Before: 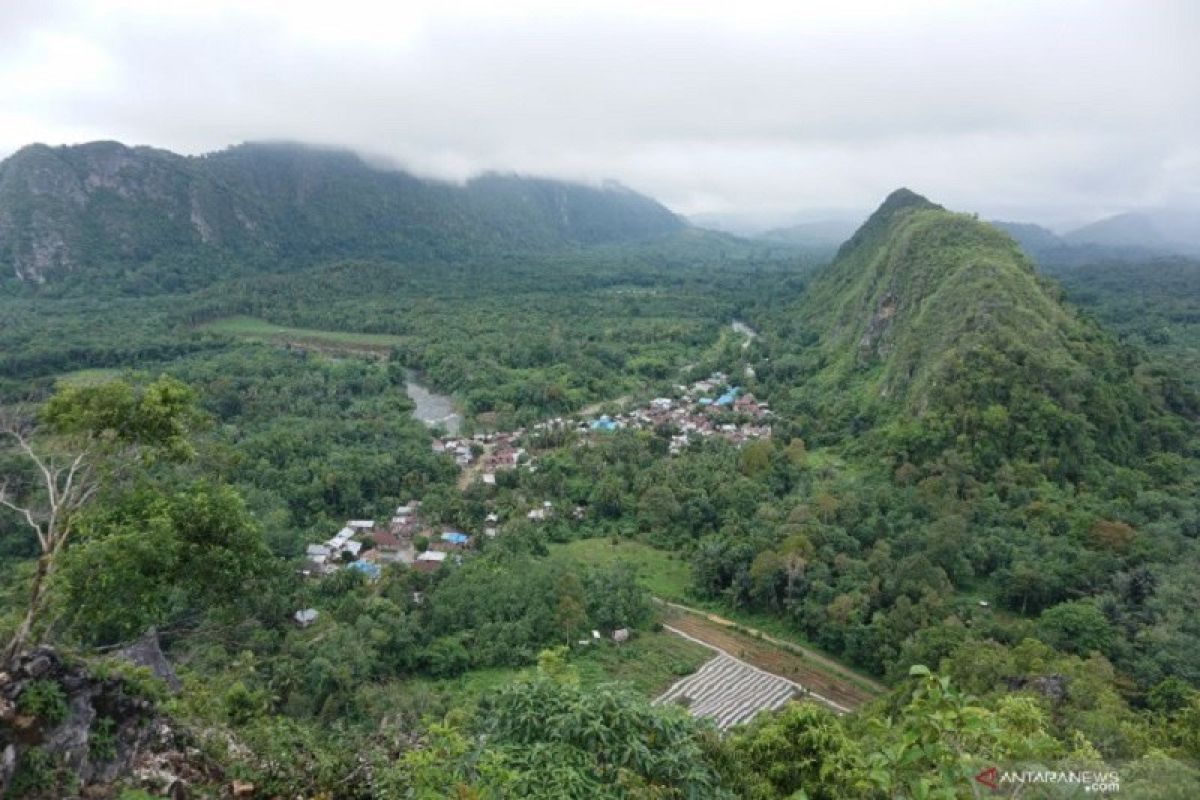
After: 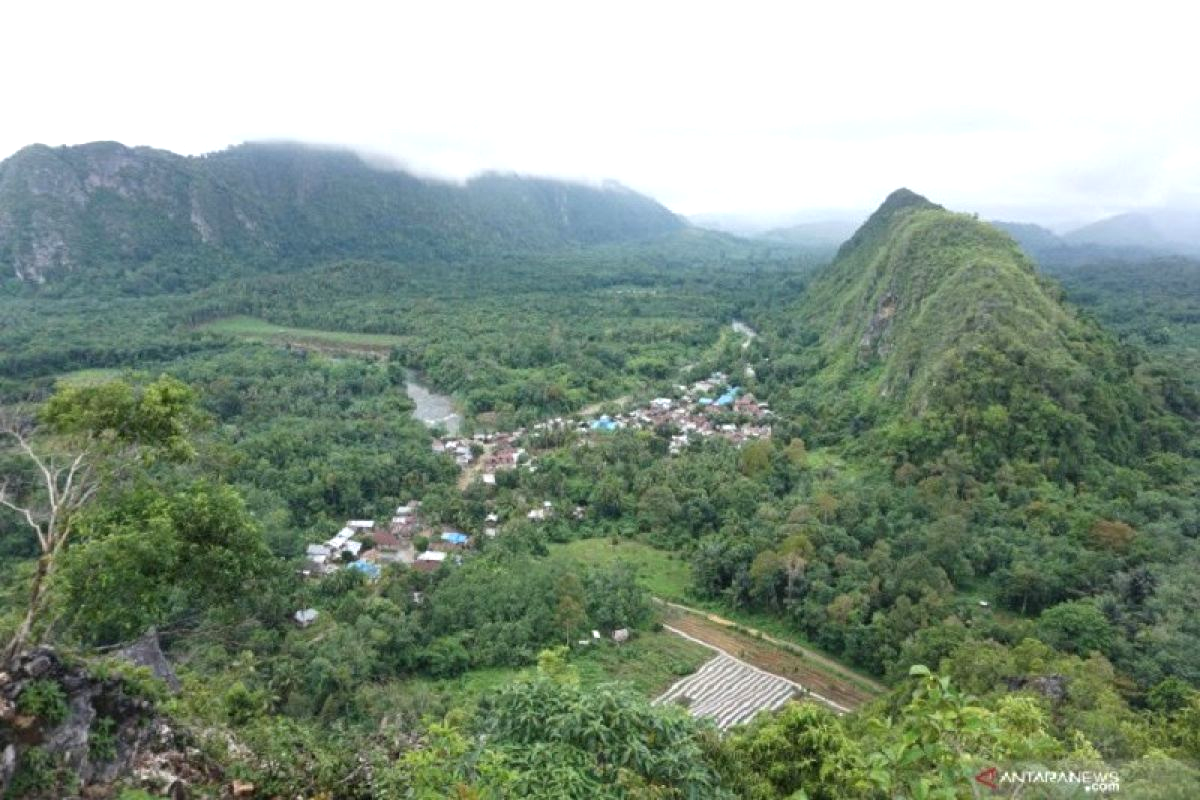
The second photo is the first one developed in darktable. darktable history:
exposure: exposure 0.51 EV, compensate highlight preservation false
